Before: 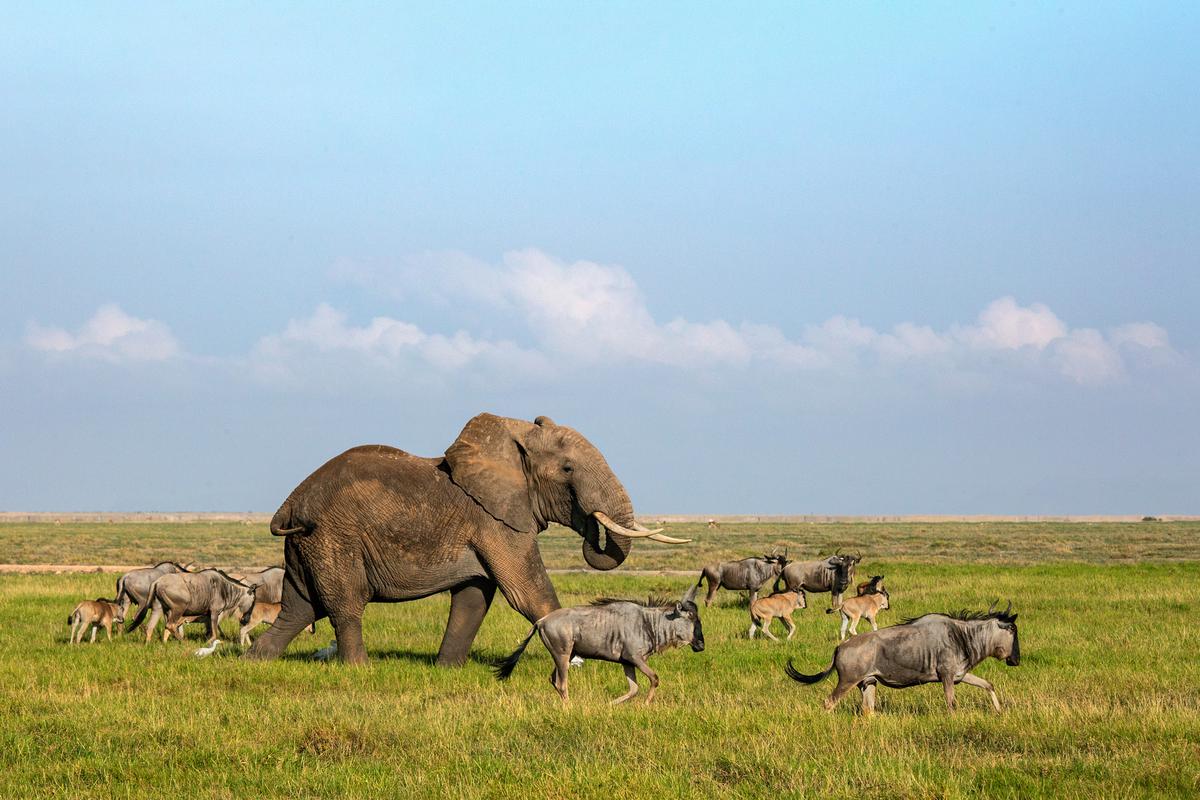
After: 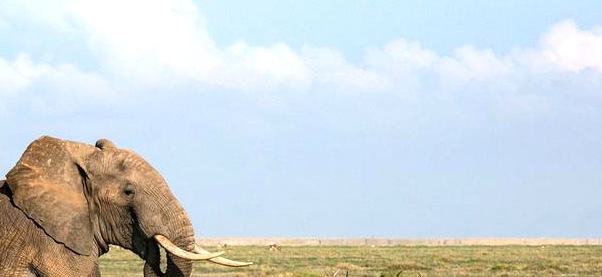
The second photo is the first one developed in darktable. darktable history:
crop: left 36.607%, top 34.735%, right 13.146%, bottom 30.611%
contrast brightness saturation: saturation -0.05
exposure: exposure 0.6 EV, compensate highlight preservation false
